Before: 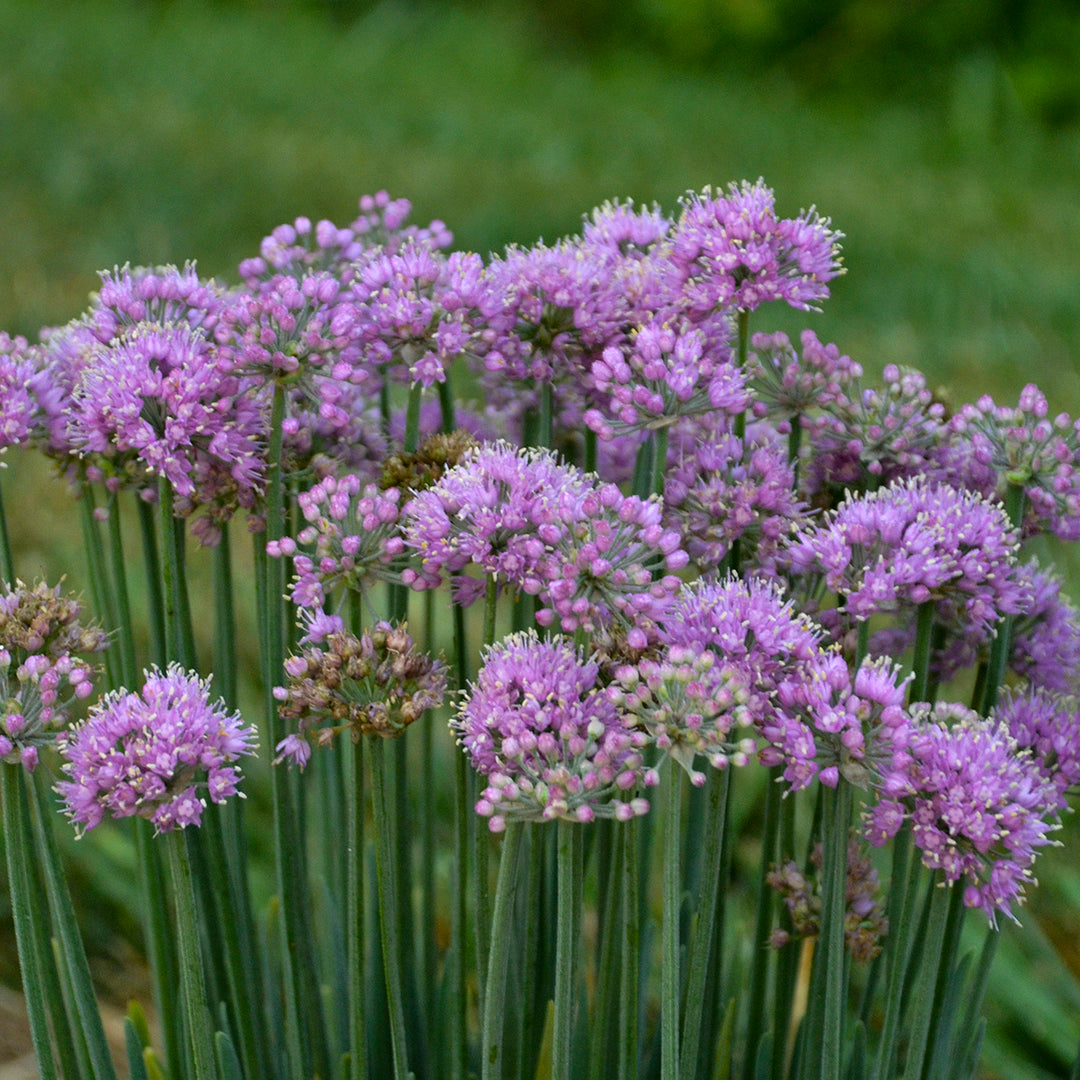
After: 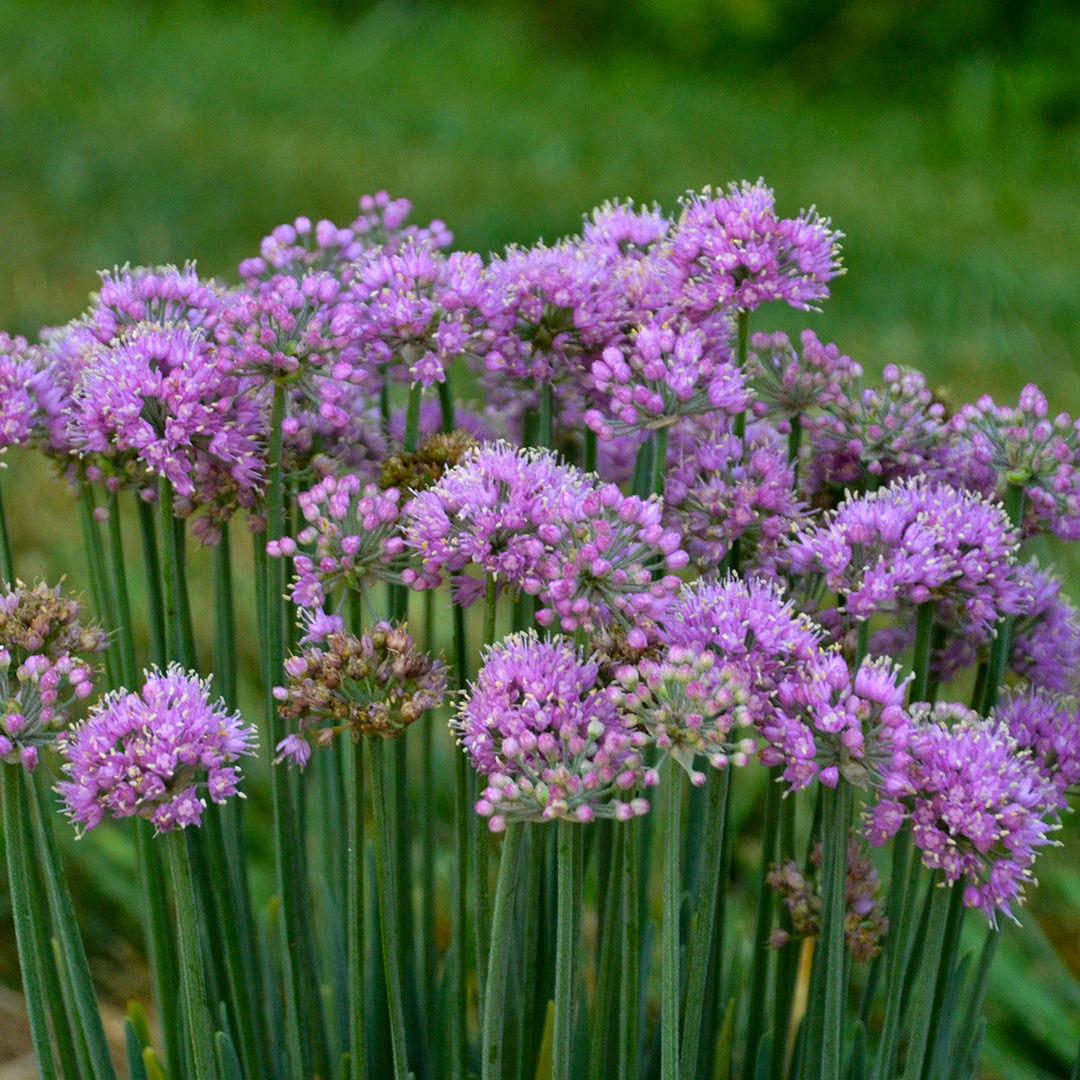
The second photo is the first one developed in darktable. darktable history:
contrast brightness saturation: contrast 0.04, saturation 0.16
tone equalizer: on, module defaults
